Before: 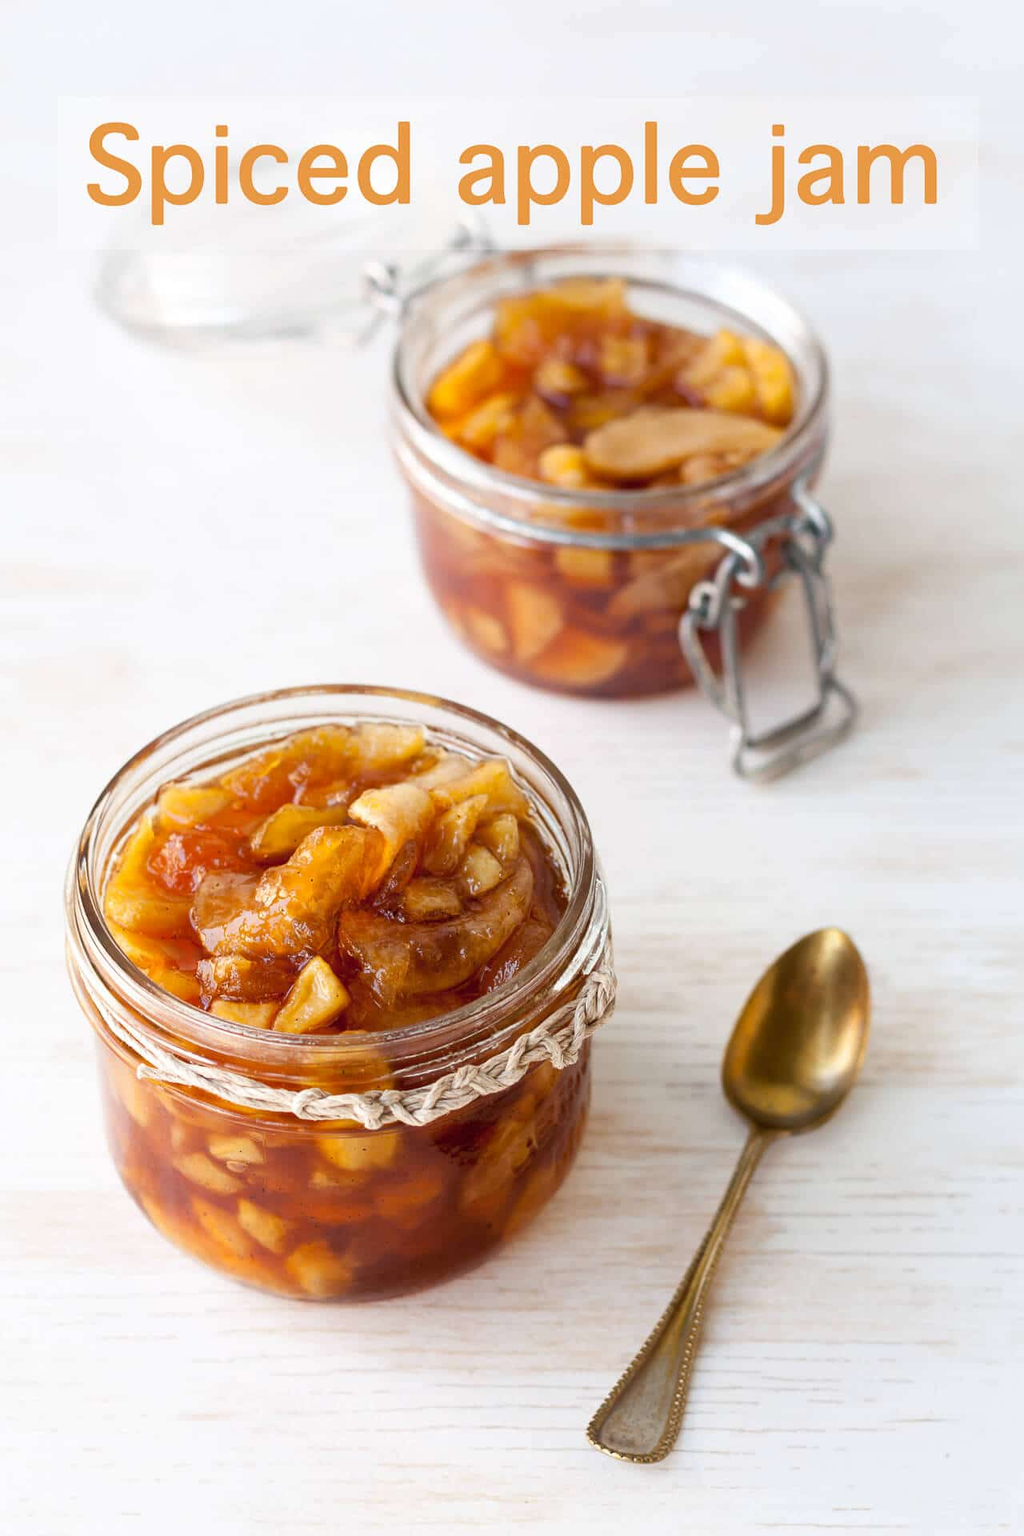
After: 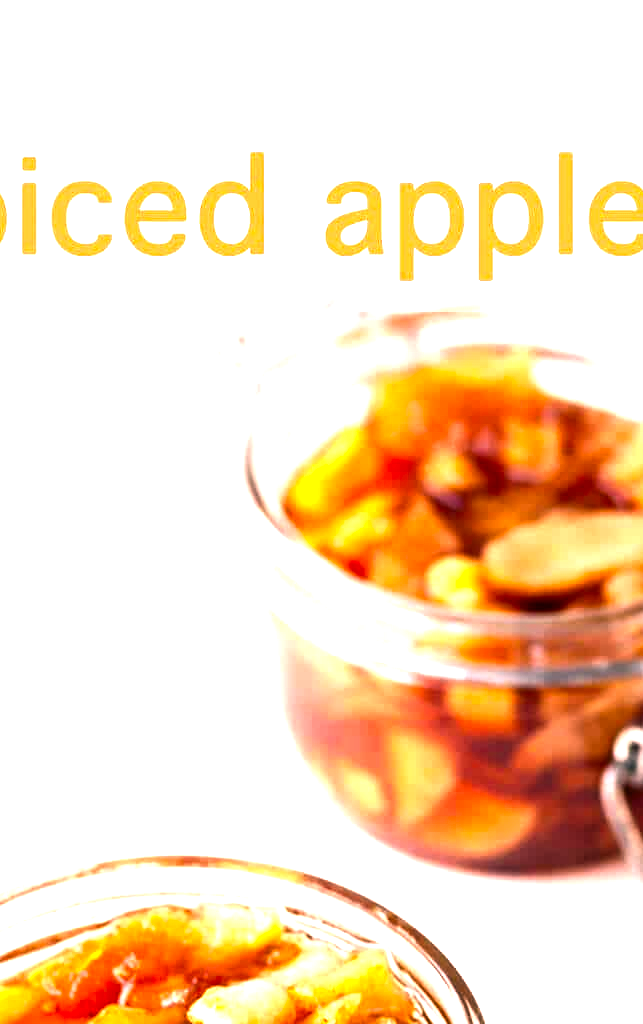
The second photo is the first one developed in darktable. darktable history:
contrast brightness saturation: contrast 0.101, brightness -0.278, saturation 0.138
exposure: exposure 1.144 EV, compensate highlight preservation false
crop: left 19.384%, right 30.379%, bottom 46.622%
levels: levels [0.062, 0.494, 0.925]
color balance rgb: highlights gain › chroma 4.451%, highlights gain › hue 32.49°, perceptual saturation grading › global saturation -0.463%
